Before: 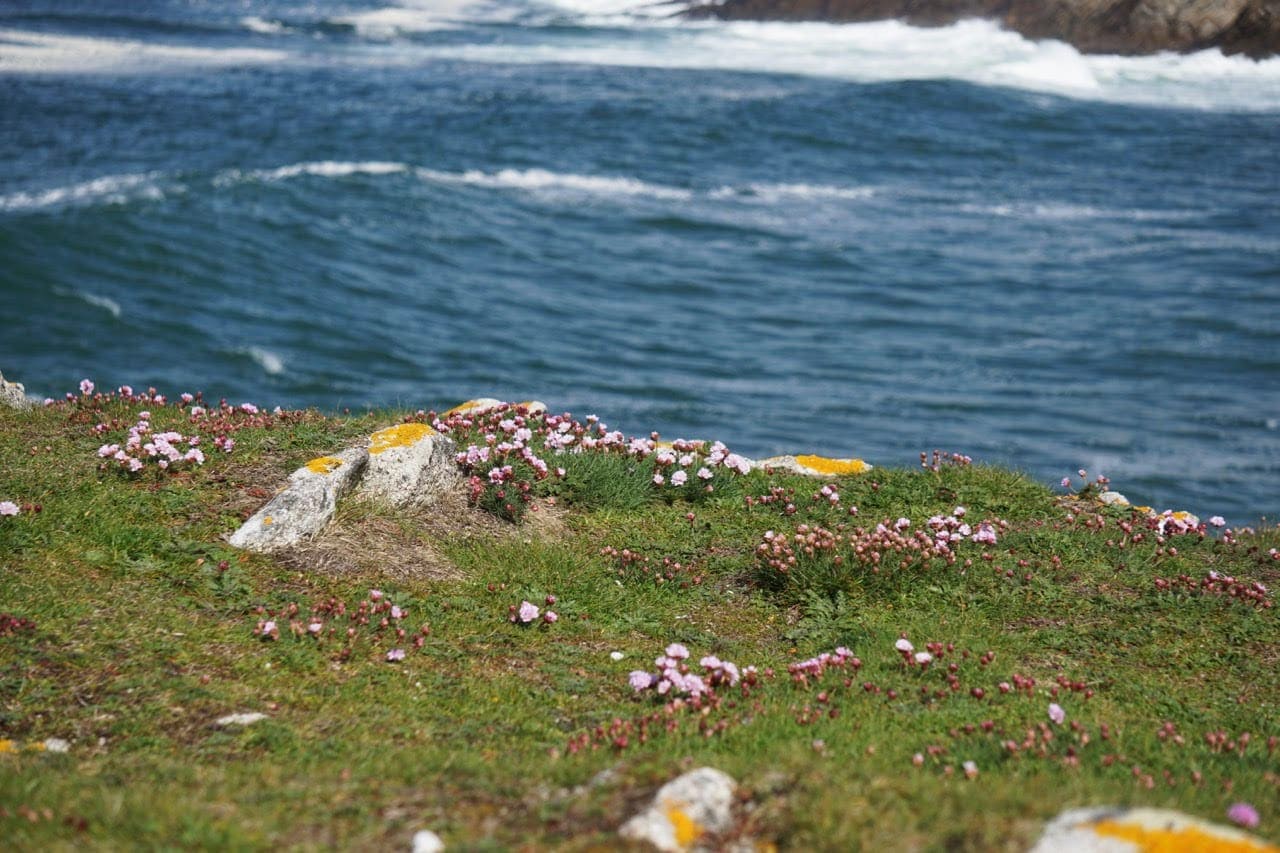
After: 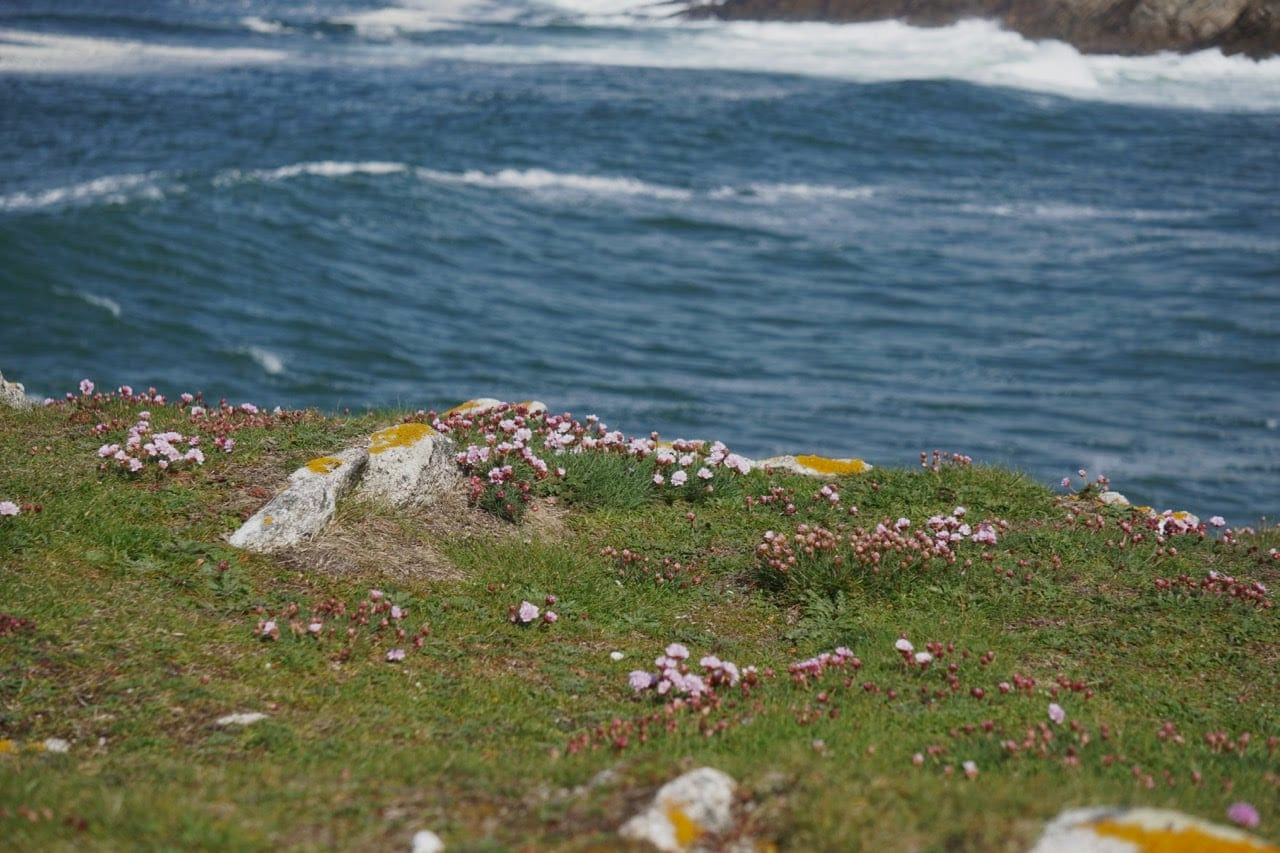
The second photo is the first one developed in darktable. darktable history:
color balance: contrast -15%
color zones: curves: ch0 [(0, 0.425) (0.143, 0.422) (0.286, 0.42) (0.429, 0.419) (0.571, 0.419) (0.714, 0.42) (0.857, 0.422) (1, 0.425)]
